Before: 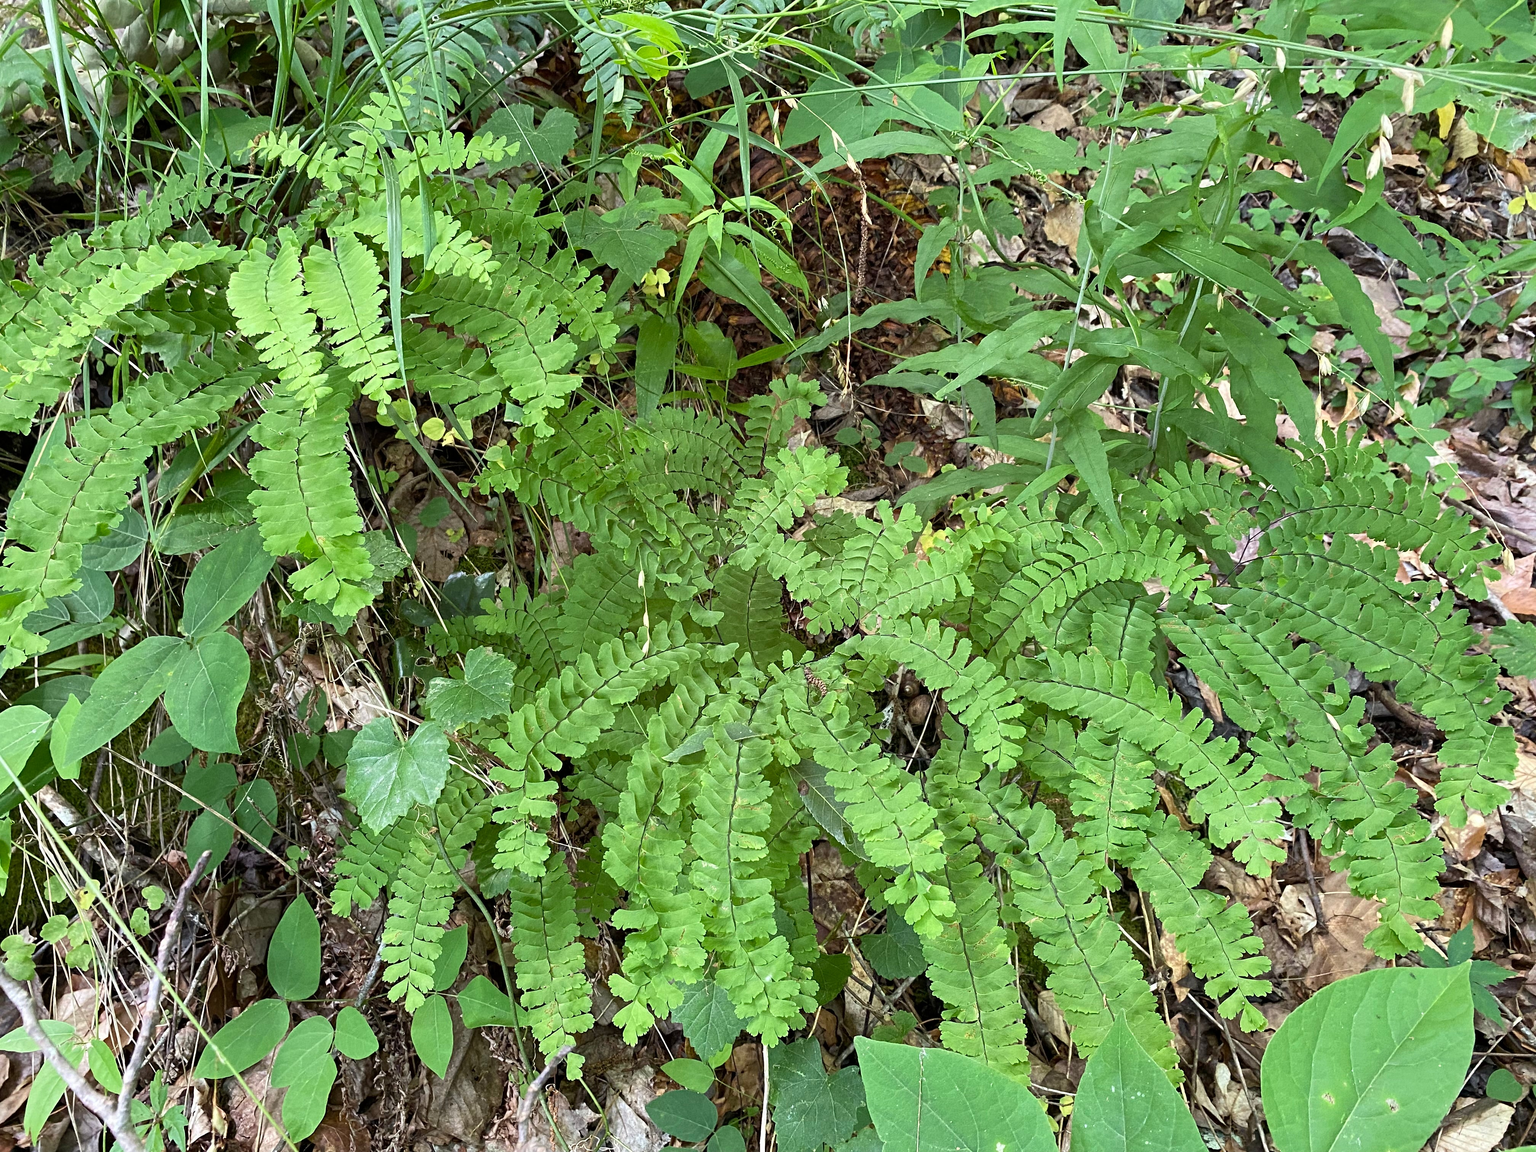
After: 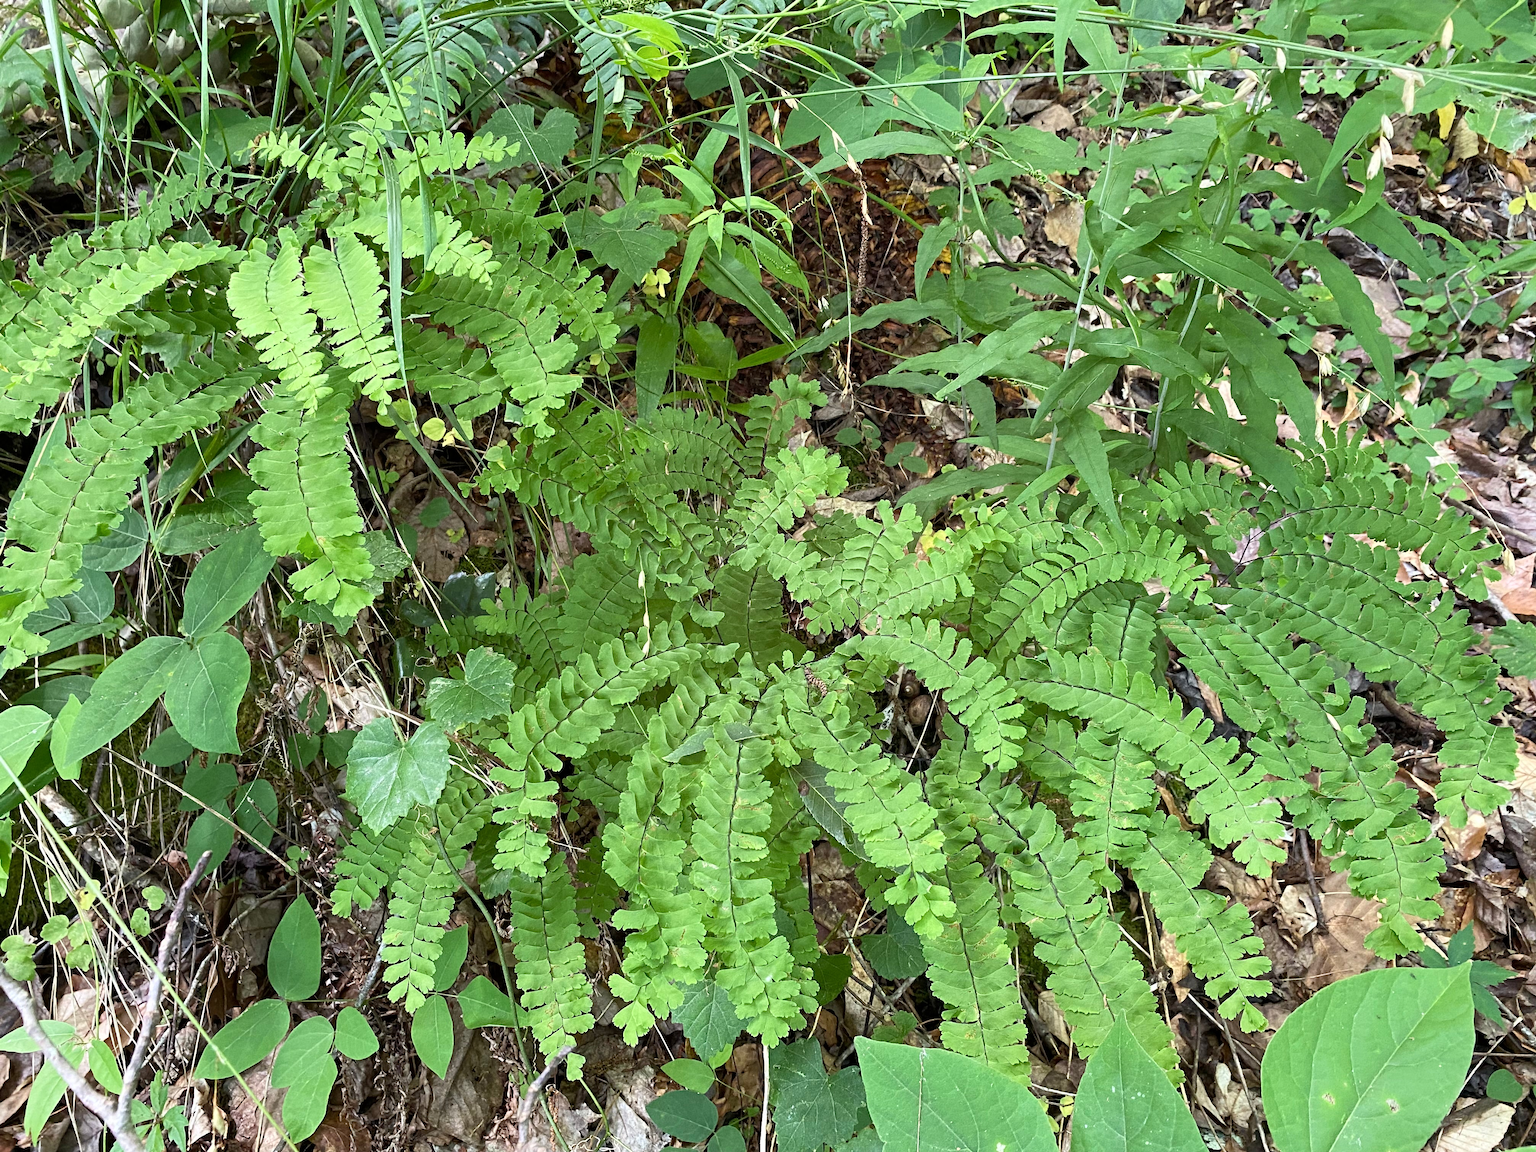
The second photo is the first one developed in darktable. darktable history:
shadows and highlights: shadows 0.255, highlights 38.81
